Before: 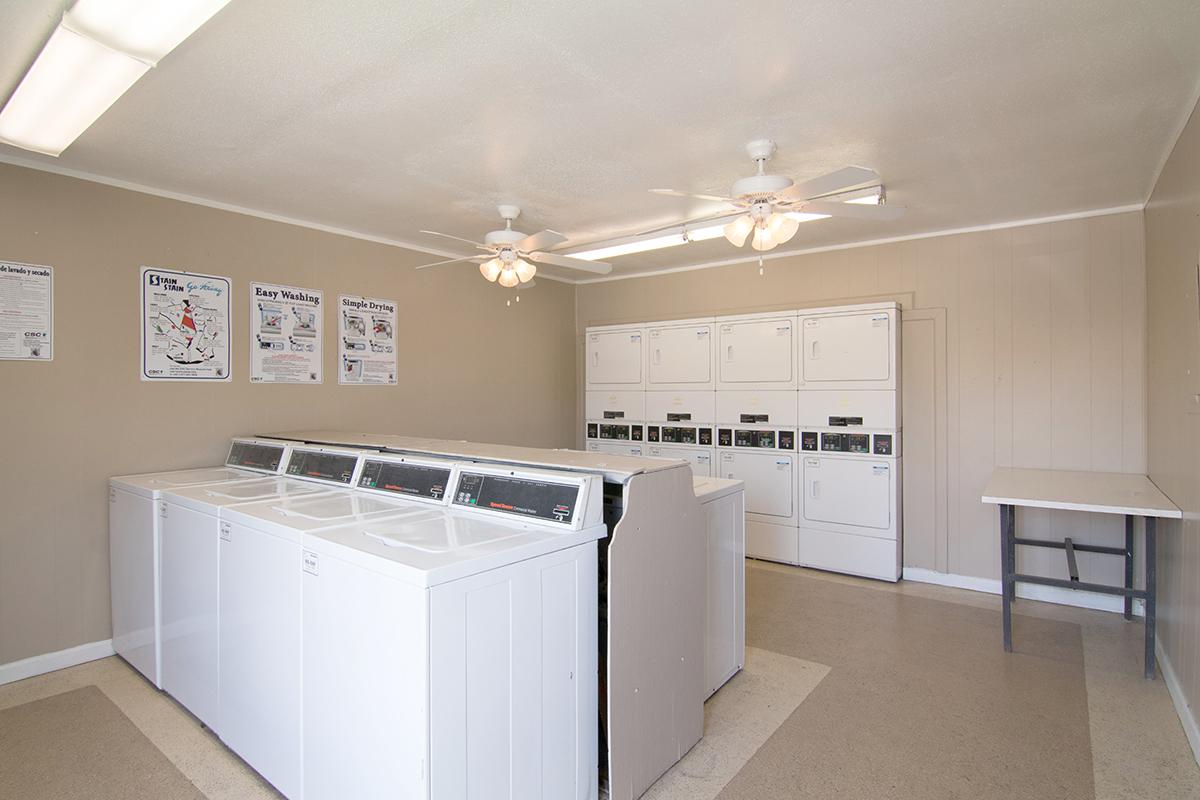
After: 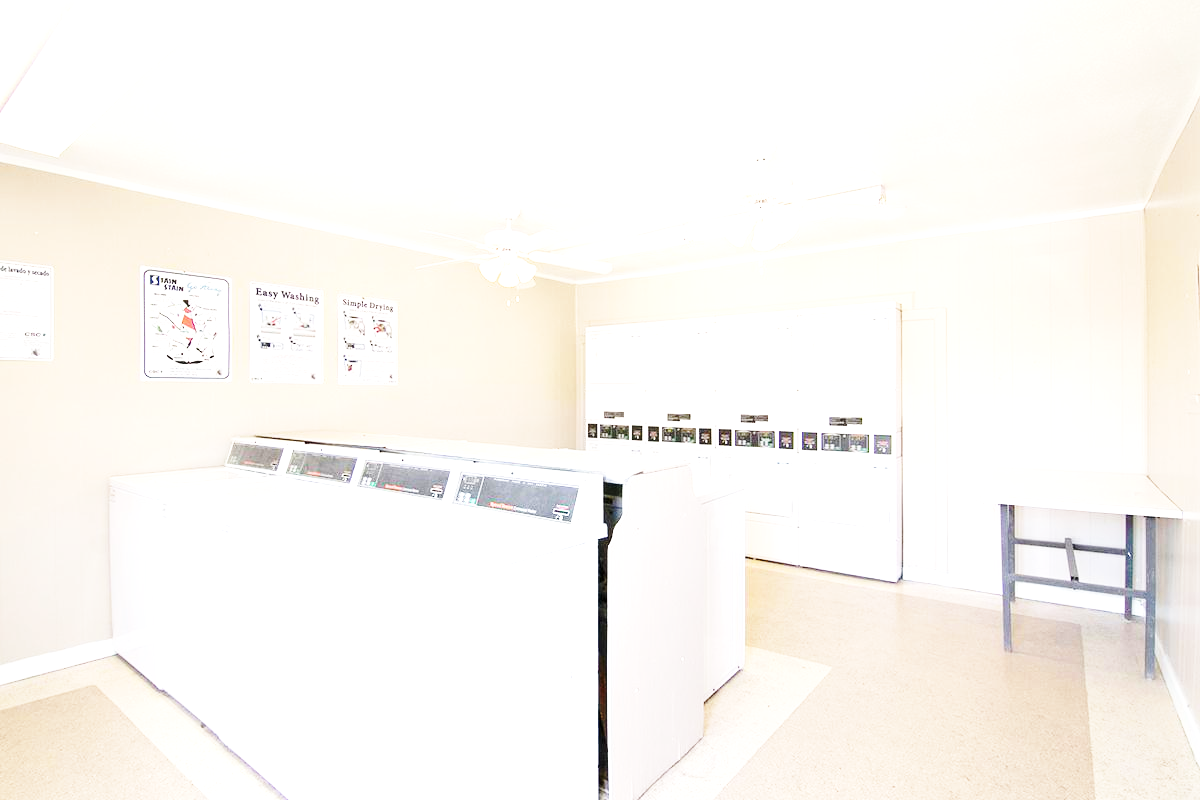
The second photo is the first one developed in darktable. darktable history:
exposure: black level correction 0, exposure 1.343 EV, compensate exposure bias true, compensate highlight preservation false
base curve: curves: ch0 [(0, 0) (0.032, 0.037) (0.105, 0.228) (0.435, 0.76) (0.856, 0.983) (1, 1)], preserve colors none
